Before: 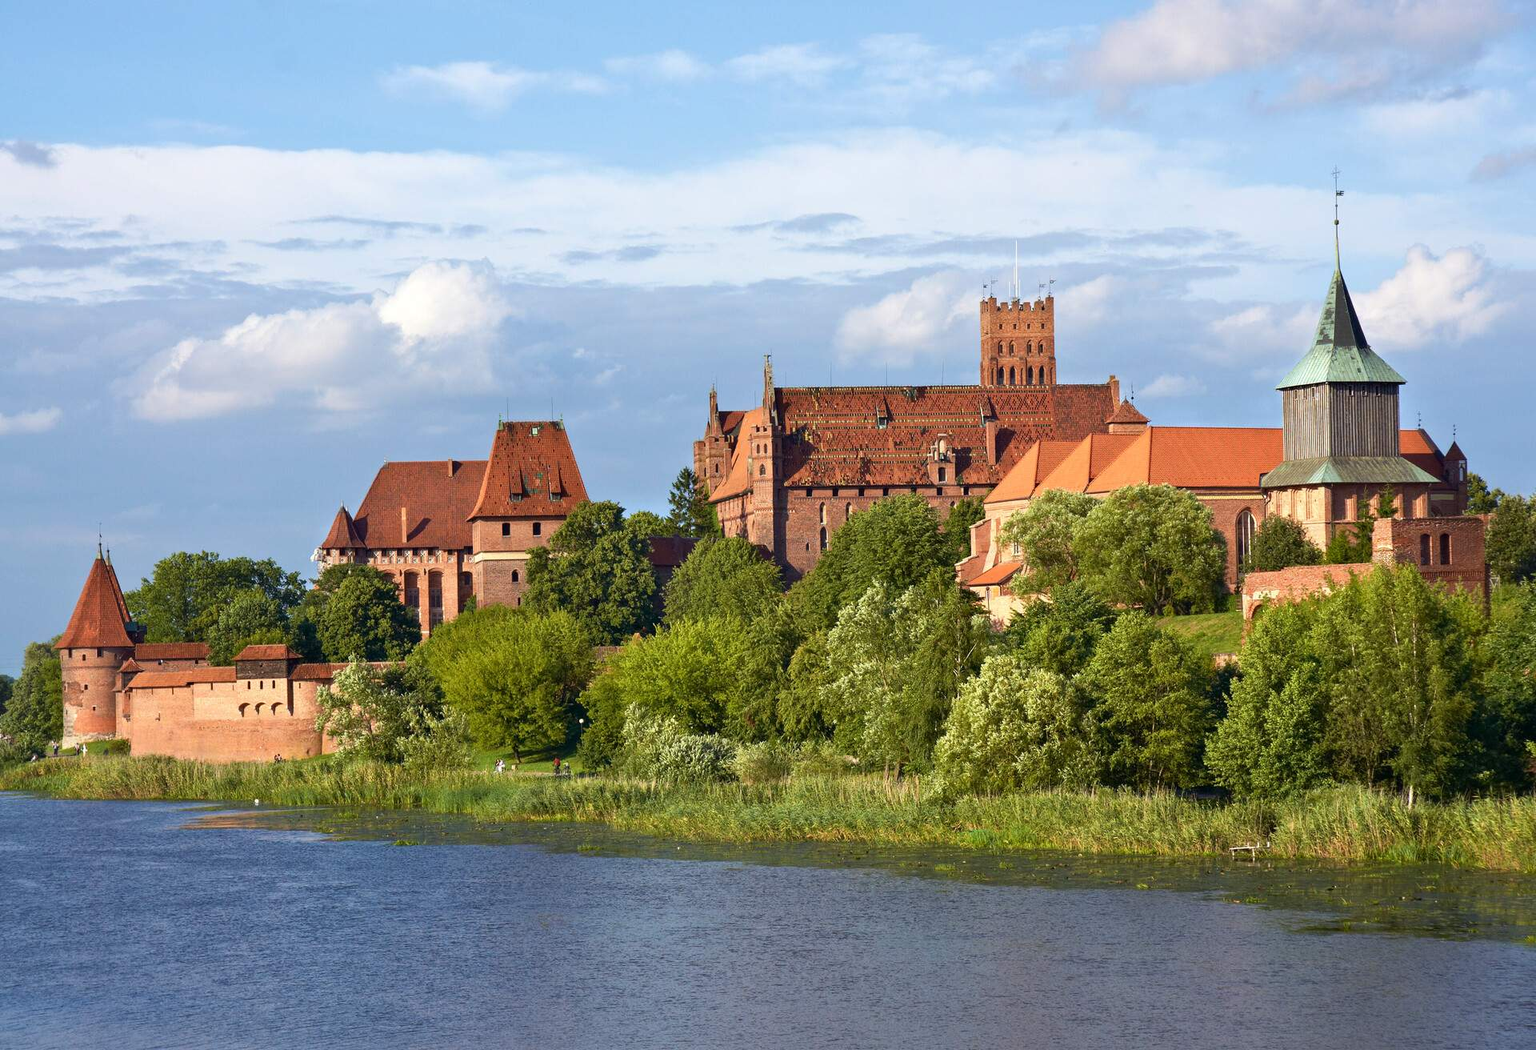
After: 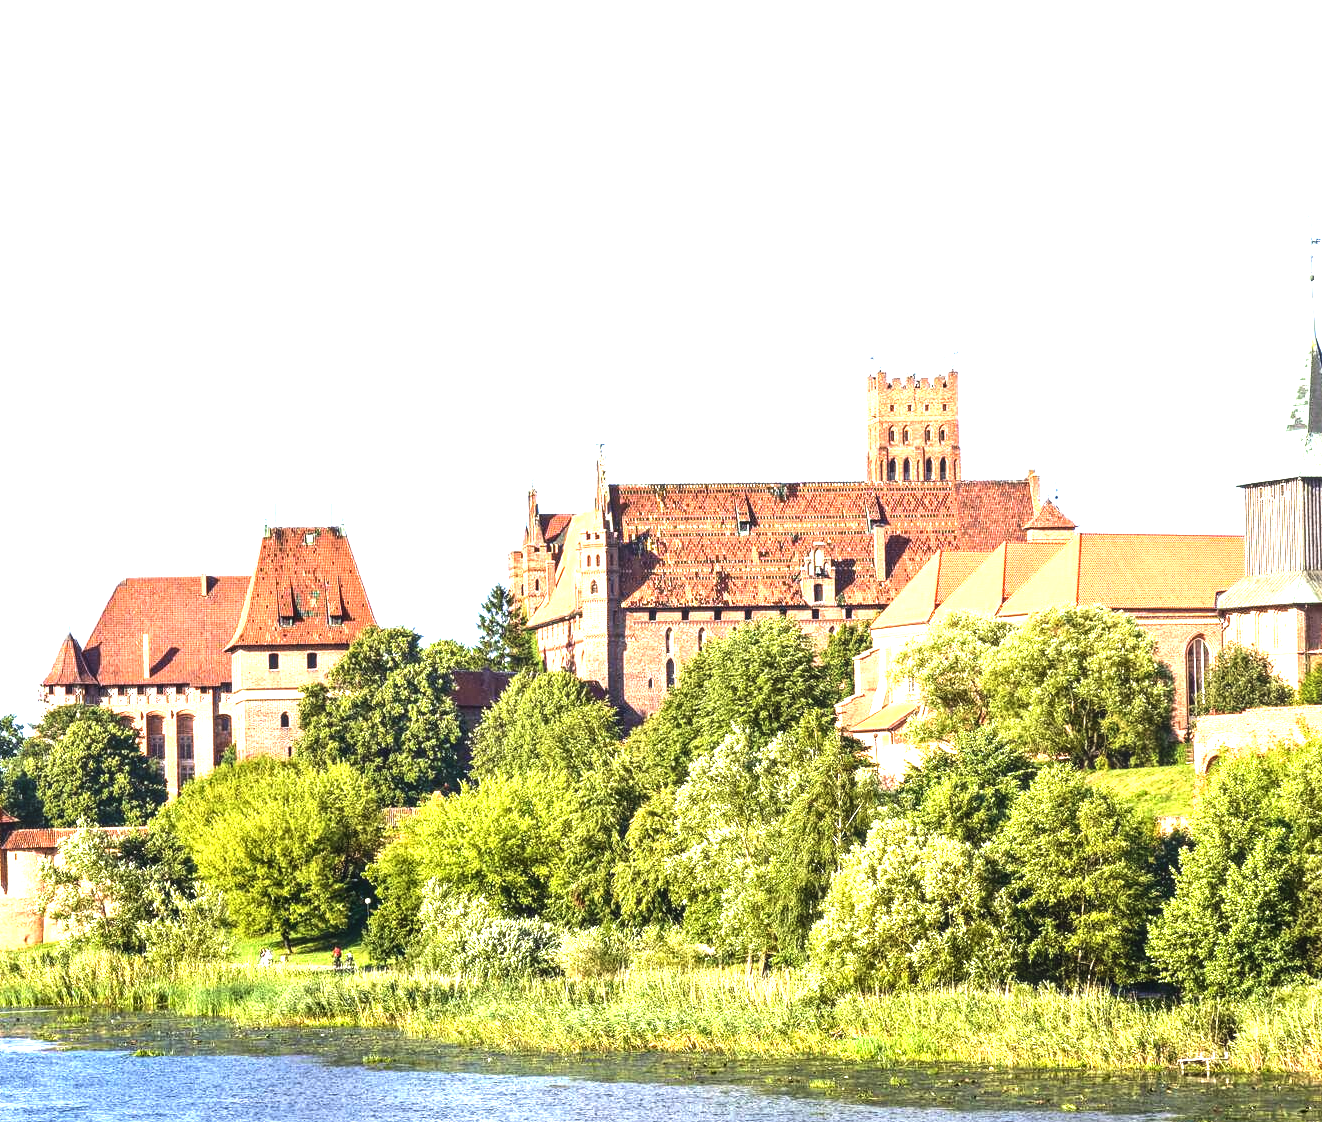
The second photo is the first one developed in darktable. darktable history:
crop: left 18.746%, right 12.359%, bottom 14.448%
local contrast: on, module defaults
exposure: black level correction 0, exposure 1.125 EV, compensate highlight preservation false
tone equalizer: -8 EV -1.05 EV, -7 EV -0.992 EV, -6 EV -0.896 EV, -5 EV -0.595 EV, -3 EV 0.544 EV, -2 EV 0.891 EV, -1 EV 1 EV, +0 EV 1.08 EV, edges refinement/feathering 500, mask exposure compensation -1.57 EV, preserve details no
